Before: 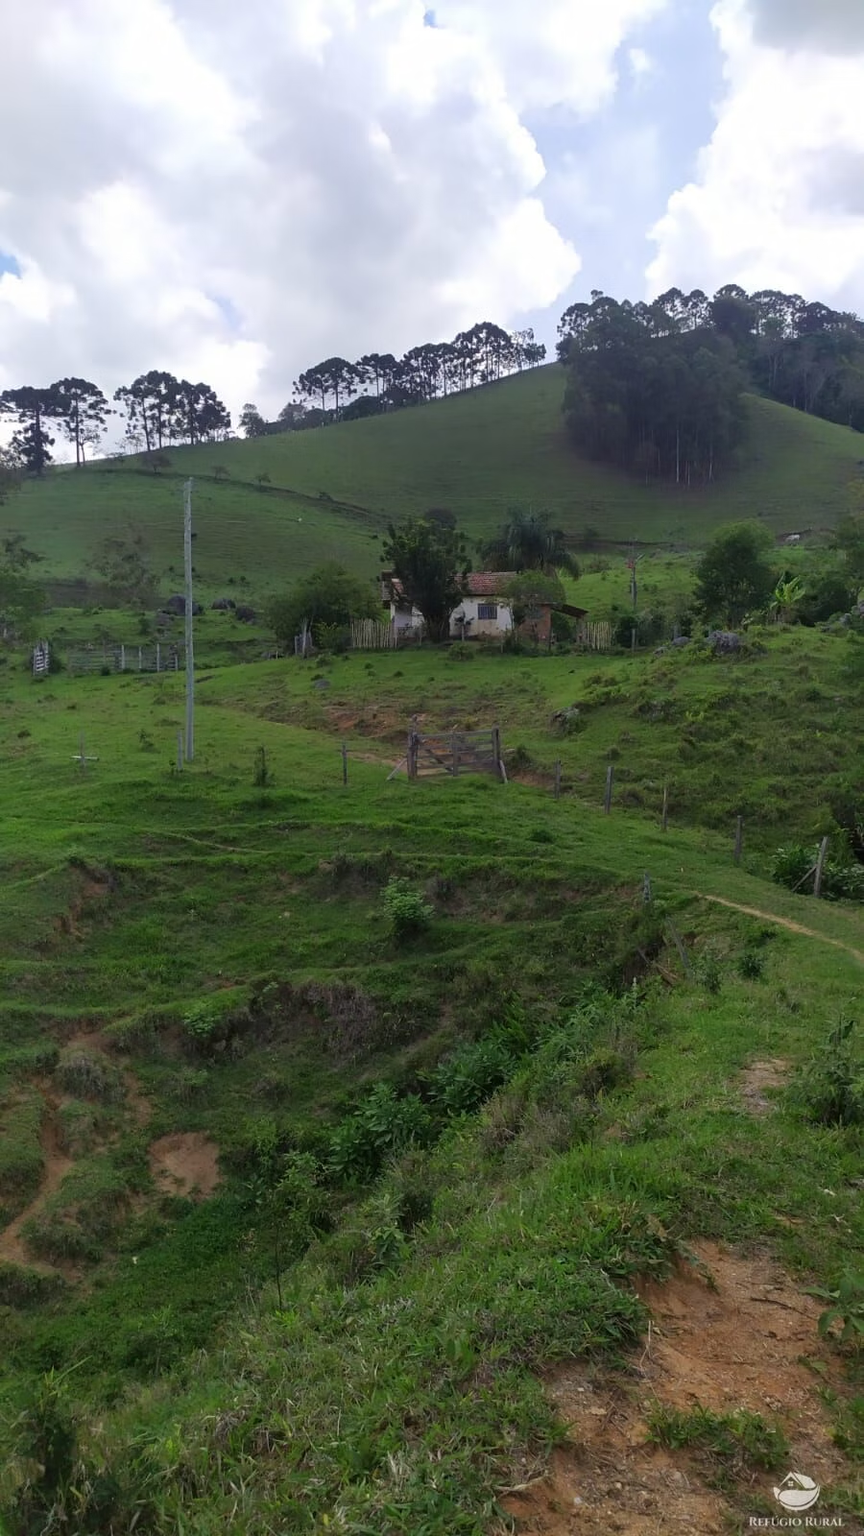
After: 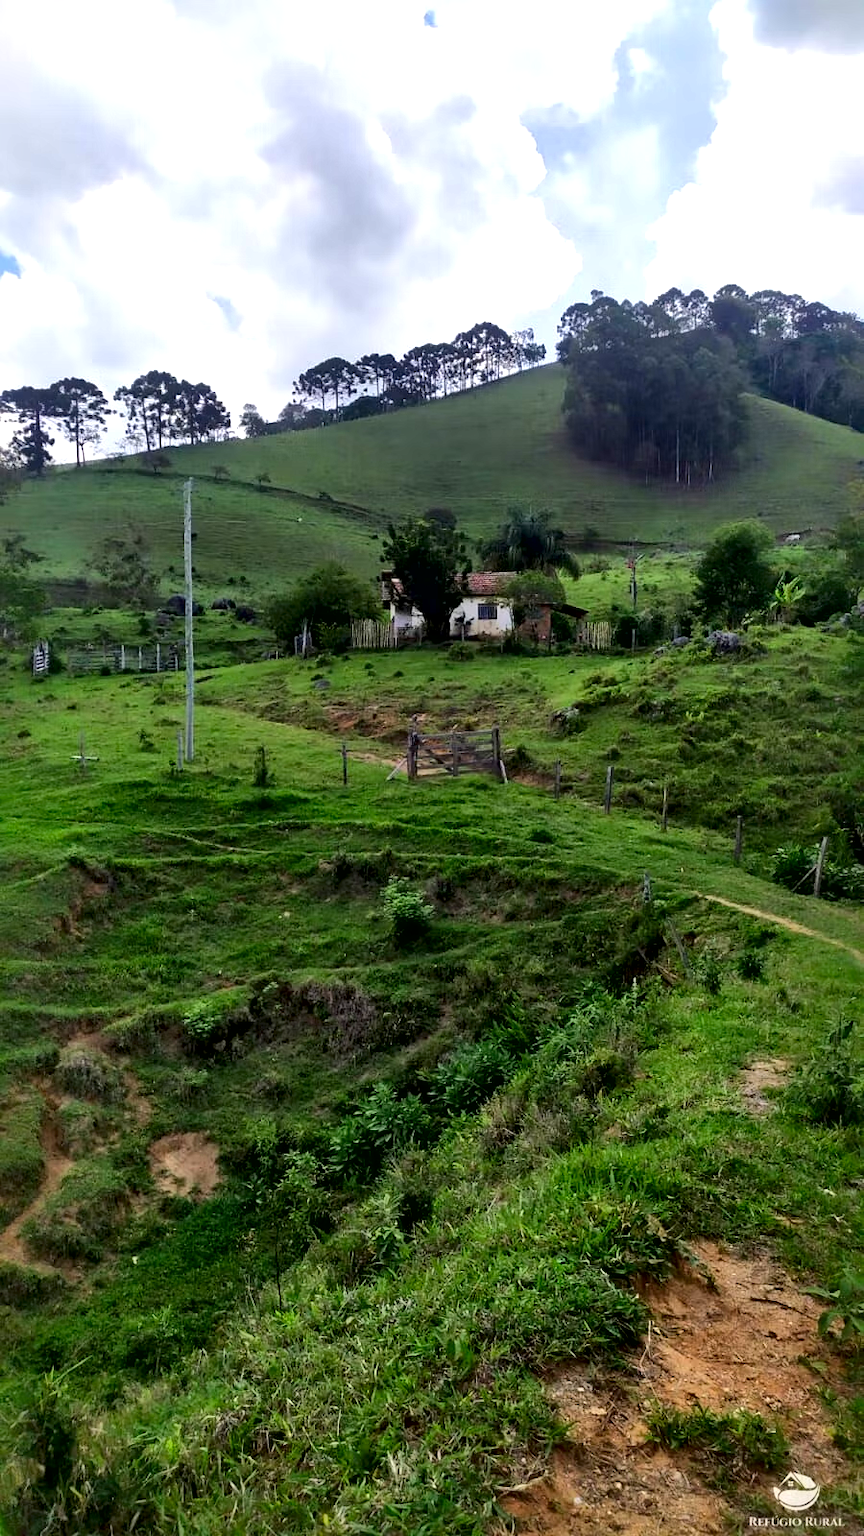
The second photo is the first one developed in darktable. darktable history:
contrast brightness saturation: brightness -0.018, saturation 0.367
local contrast: mode bilateral grid, contrast 44, coarseness 69, detail 214%, midtone range 0.2
exposure: black level correction 0.002, exposure 0.299 EV, compensate highlight preservation false
